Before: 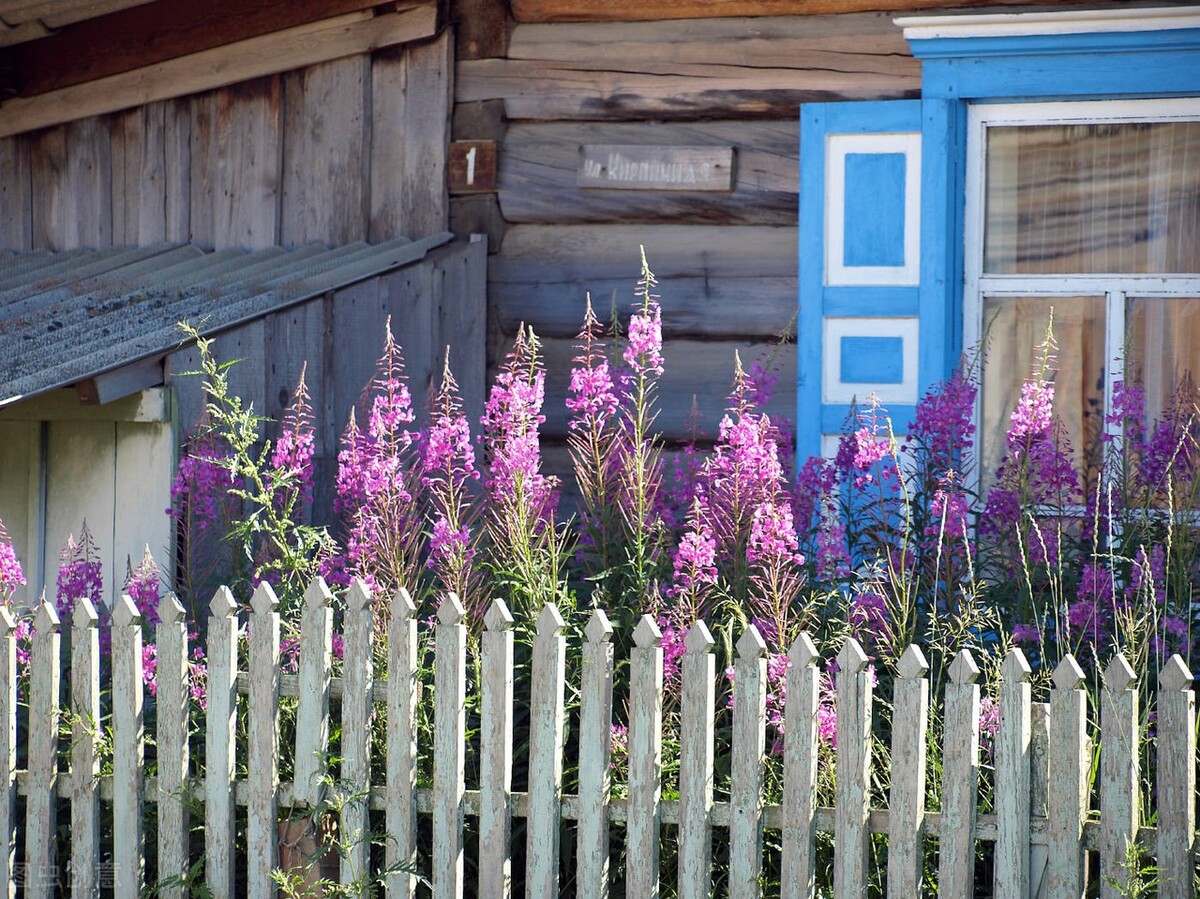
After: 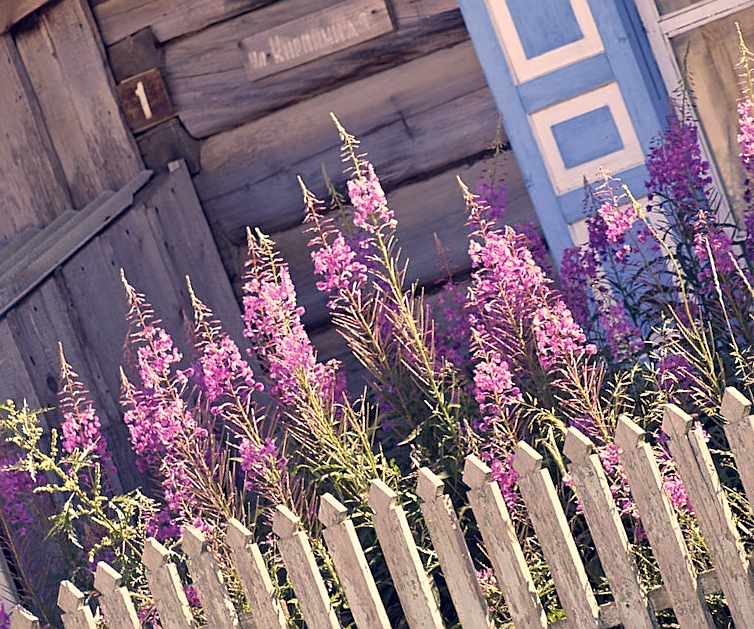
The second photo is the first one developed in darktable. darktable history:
sharpen: on, module defaults
shadows and highlights: shadows 58.32, highlights -60.45, soften with gaussian
crop and rotate: angle 21.09°, left 6.933%, right 4.152%, bottom 1.076%
color correction: highlights a* 19.88, highlights b* 27.67, shadows a* 3.47, shadows b* -18.07, saturation 0.76
